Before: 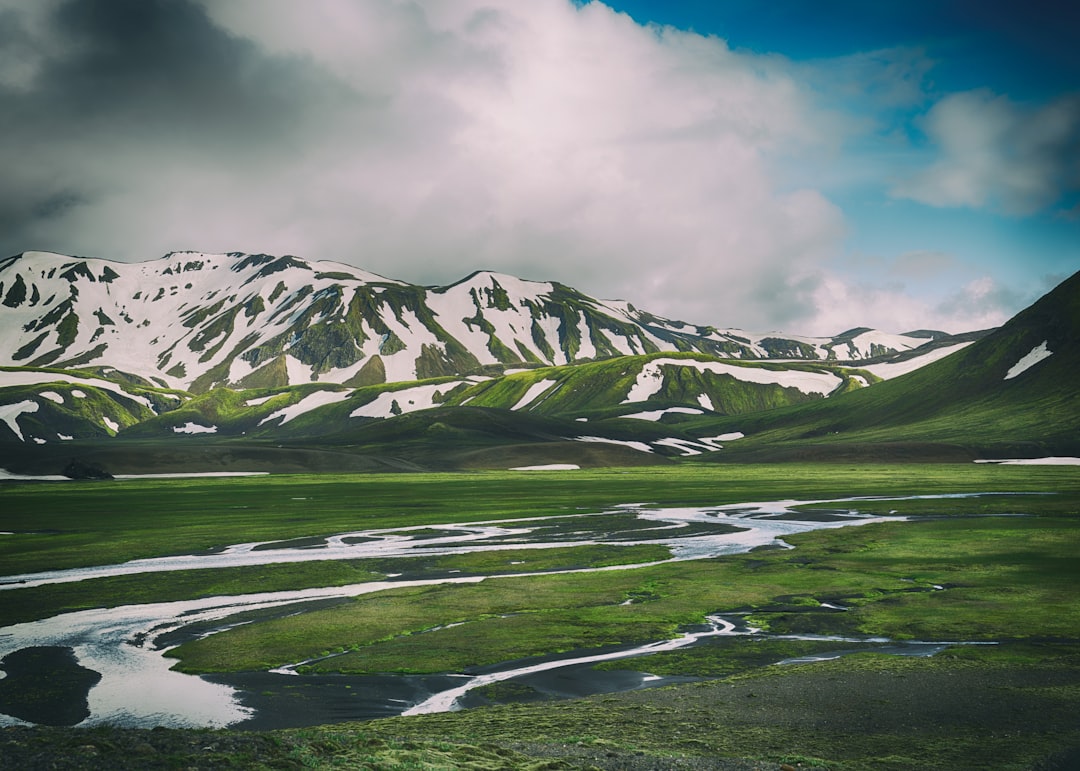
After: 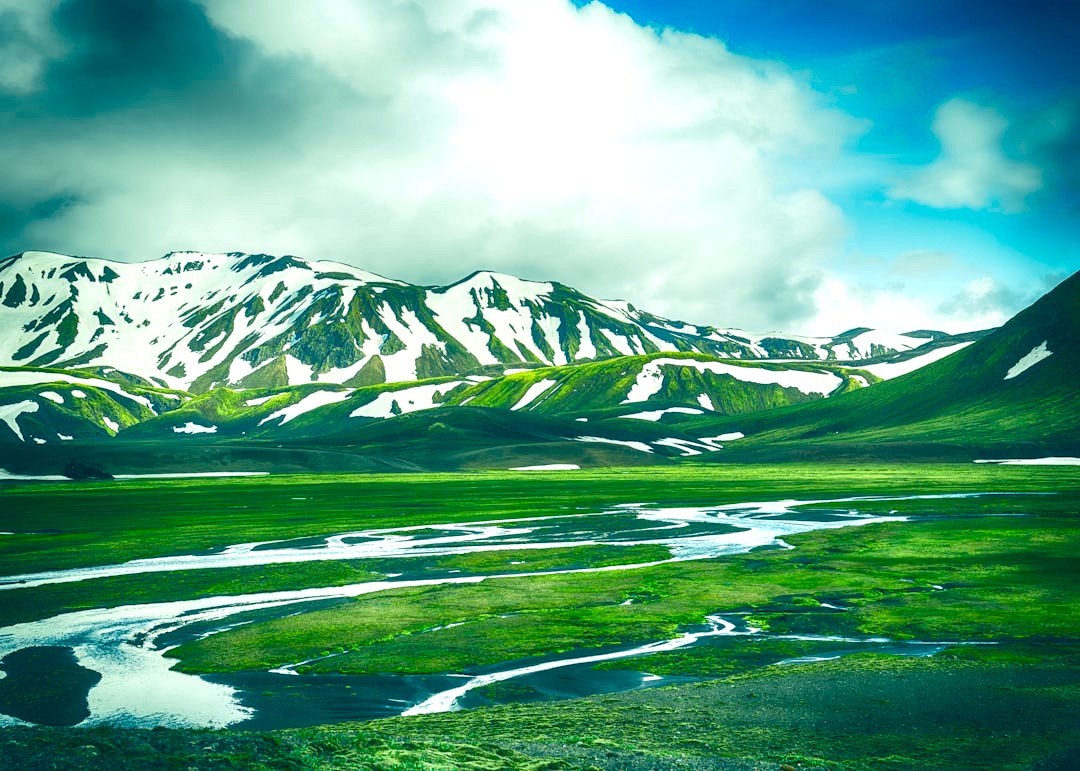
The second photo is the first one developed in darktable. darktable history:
color correction: highlights a* -19.87, highlights b* 9.8, shadows a* -20.89, shadows b* -11.38
exposure: black level correction 0.001, exposure 0.499 EV, compensate highlight preservation false
color balance rgb: highlights gain › chroma 2.006%, highlights gain › hue 288.75°, linear chroma grading › global chroma 15.604%, perceptual saturation grading › global saturation 20%, perceptual saturation grading › highlights -13.898%, perceptual saturation grading › shadows 49.737%, global vibrance -23.874%
local contrast: on, module defaults
tone equalizer: -8 EV -0.421 EV, -7 EV -0.369 EV, -6 EV -0.298 EV, -5 EV -0.192 EV, -3 EV 0.188 EV, -2 EV 0.348 EV, -1 EV 0.388 EV, +0 EV 0.414 EV
